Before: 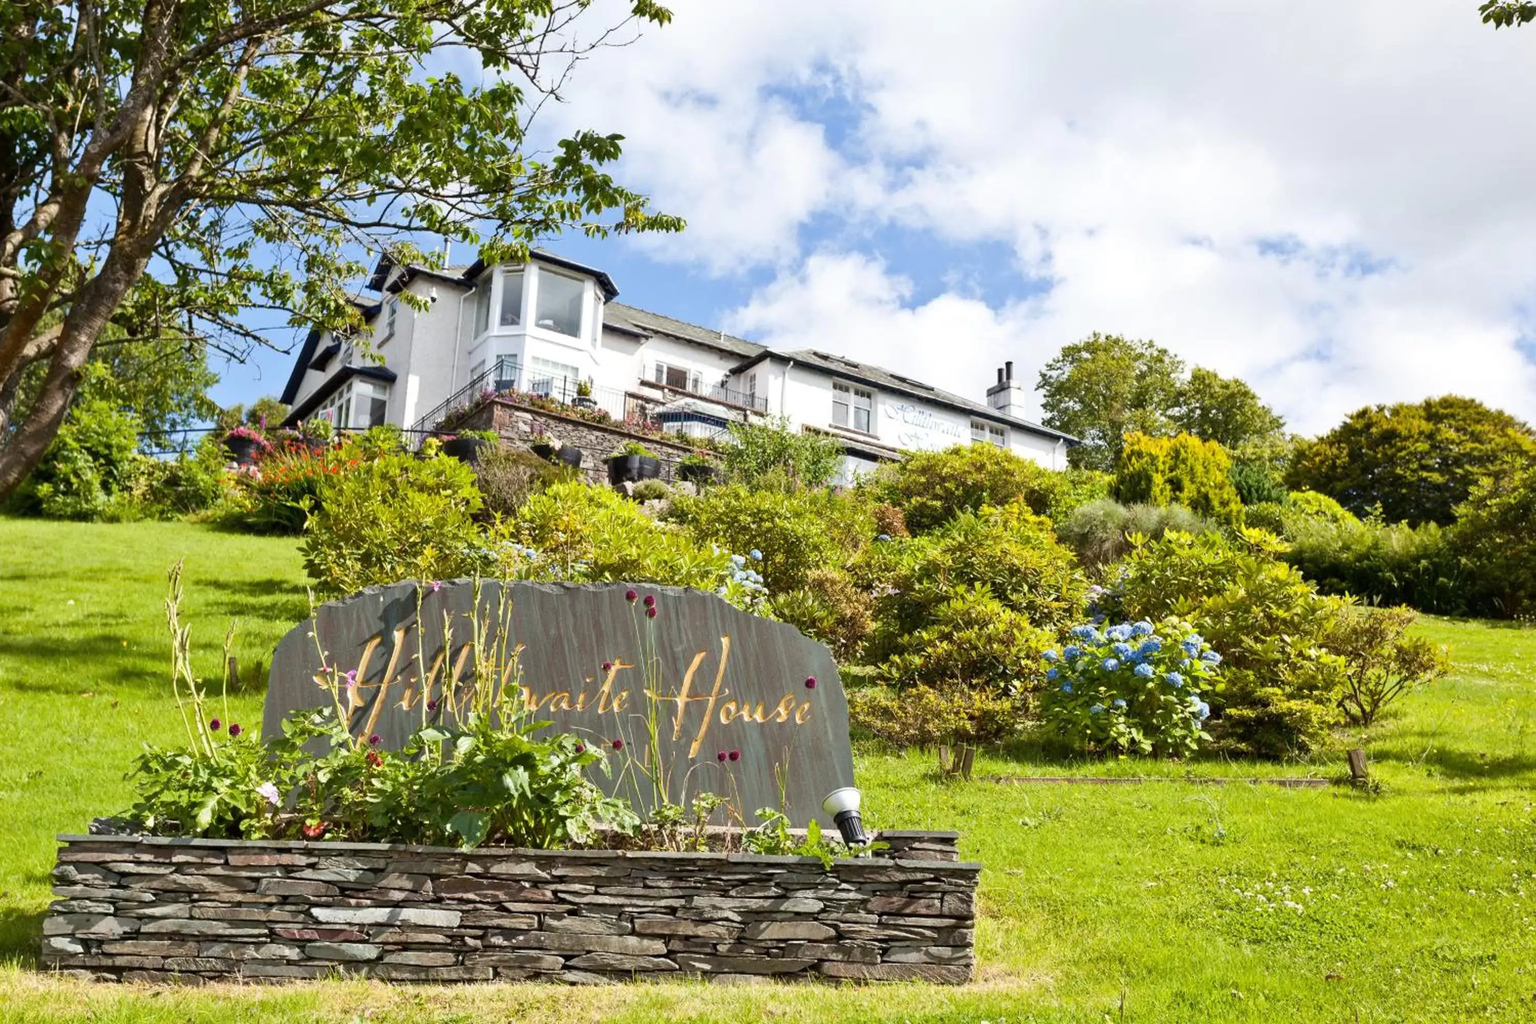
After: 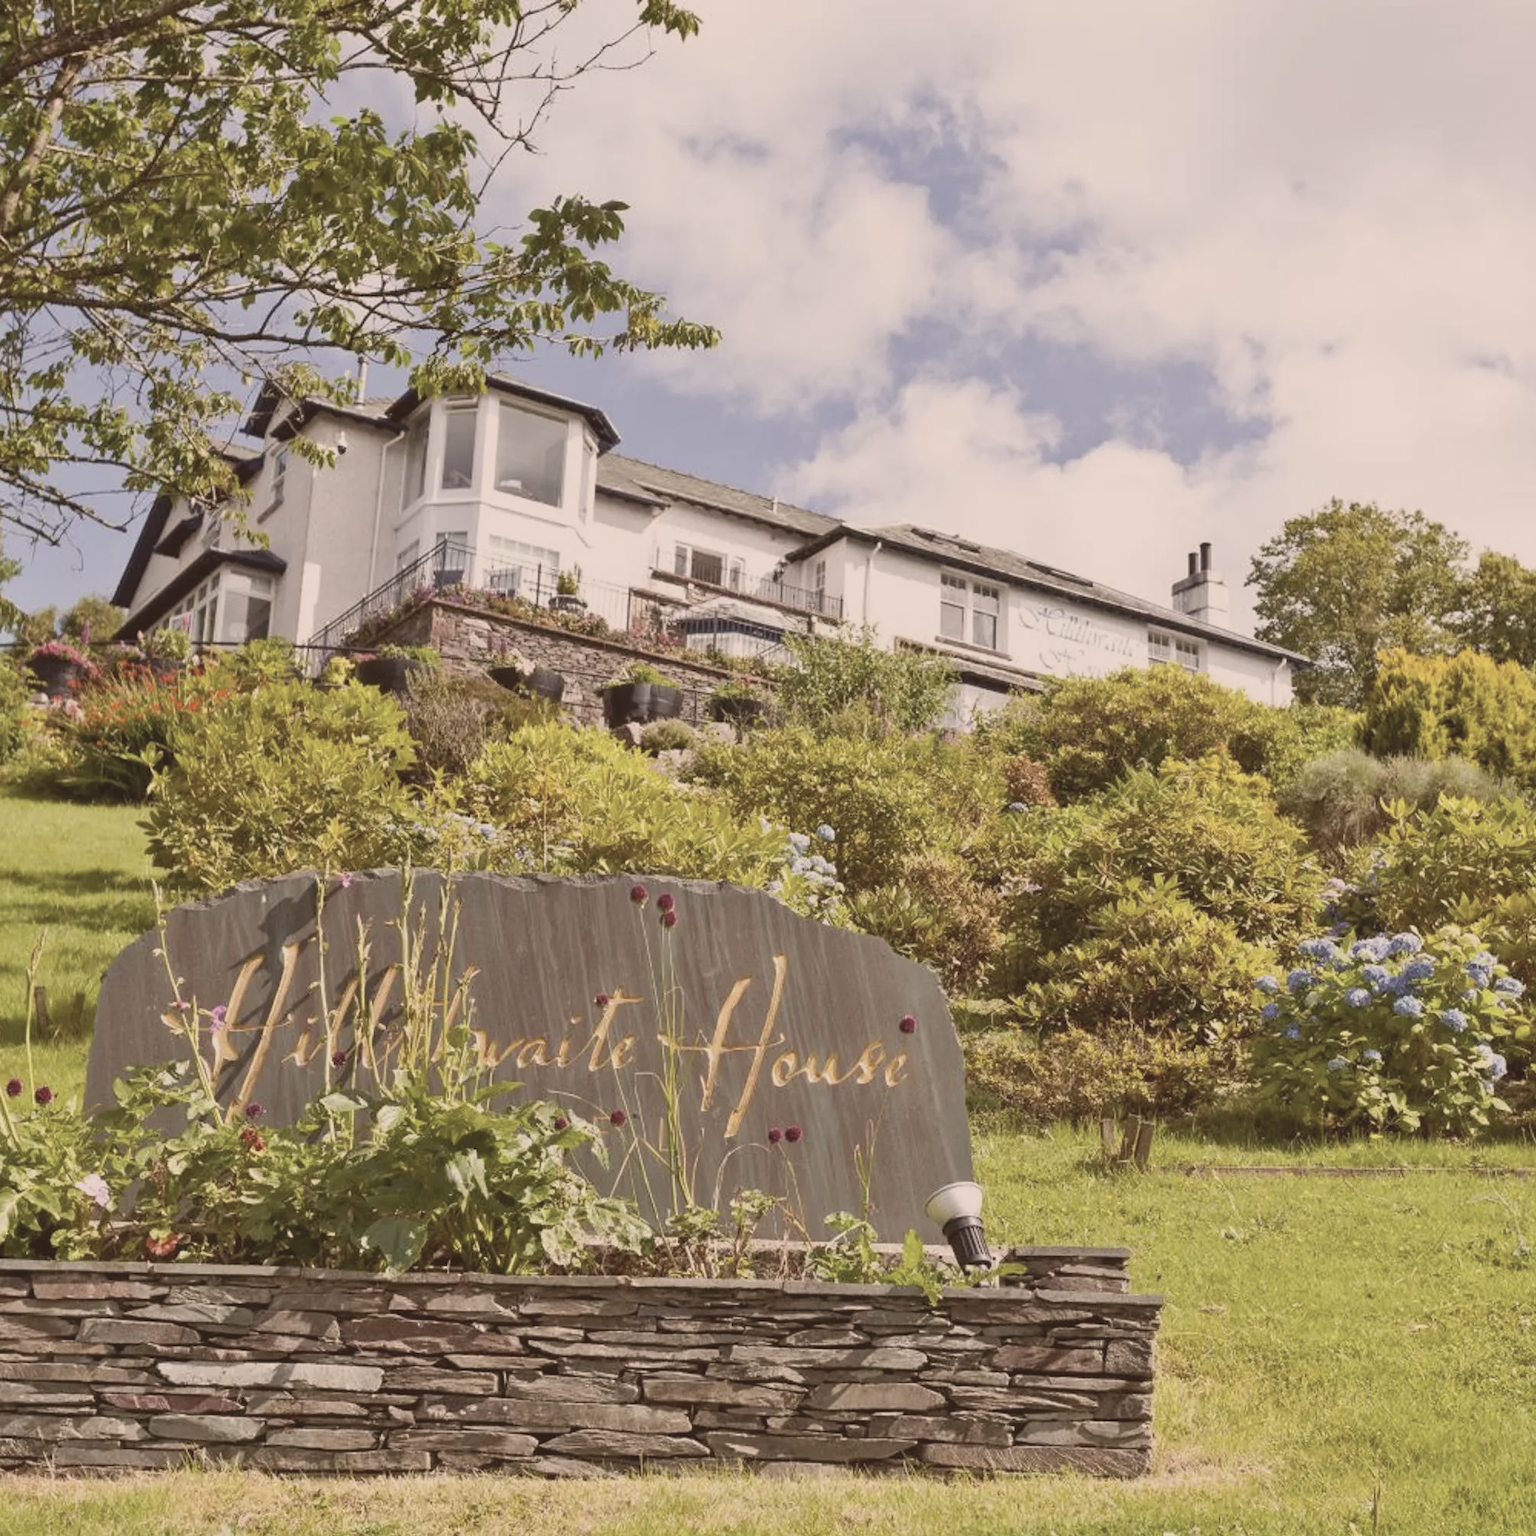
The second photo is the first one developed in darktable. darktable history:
crop and rotate: left 13.409%, right 19.924%
contrast brightness saturation: contrast -0.26, saturation -0.43
color correction: highlights a* 6.27, highlights b* 8.19, shadows a* 5.94, shadows b* 7.23, saturation 0.9
white balance: emerald 1
